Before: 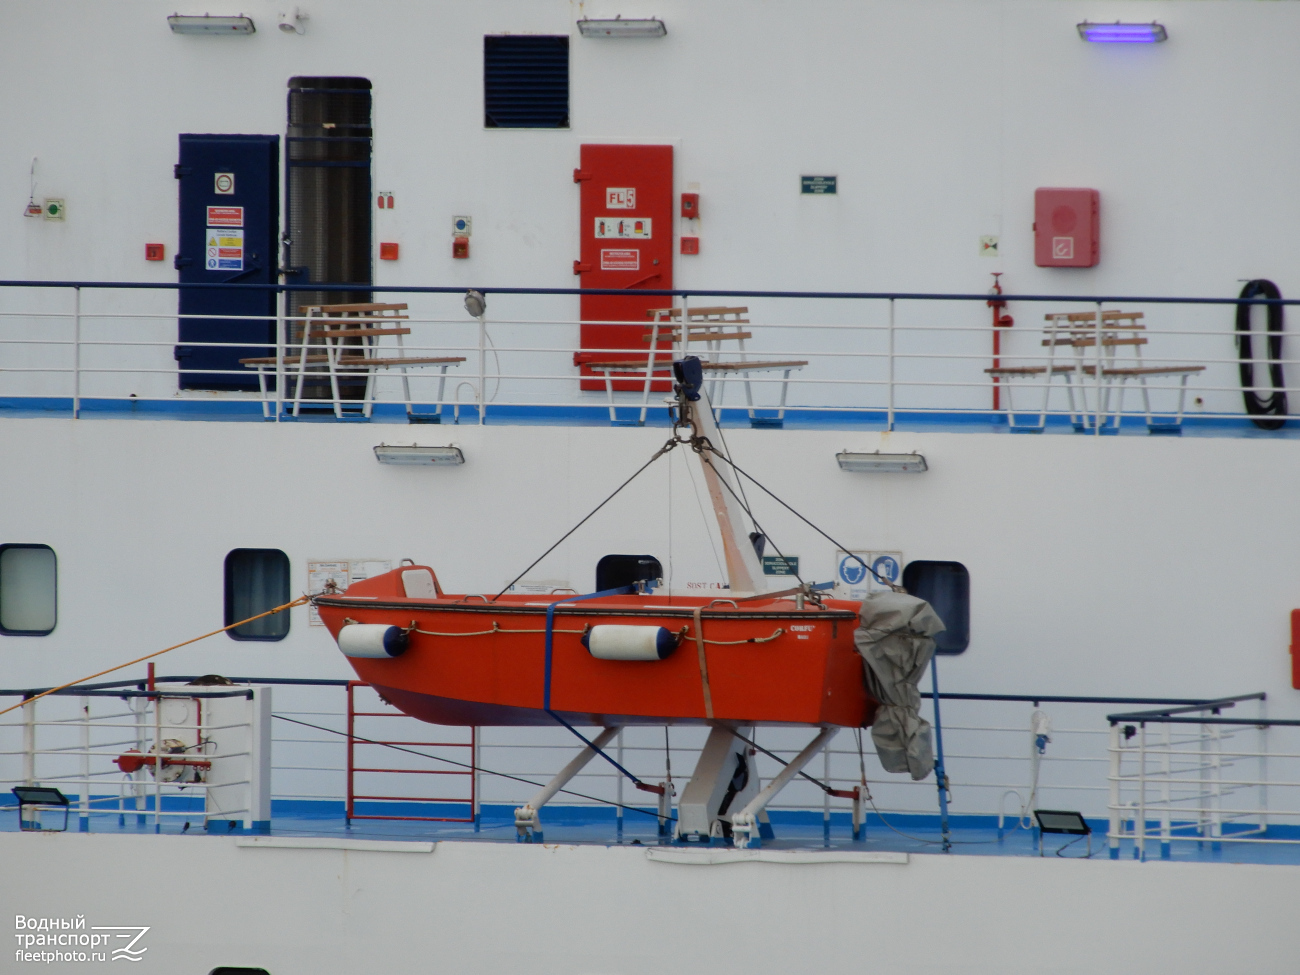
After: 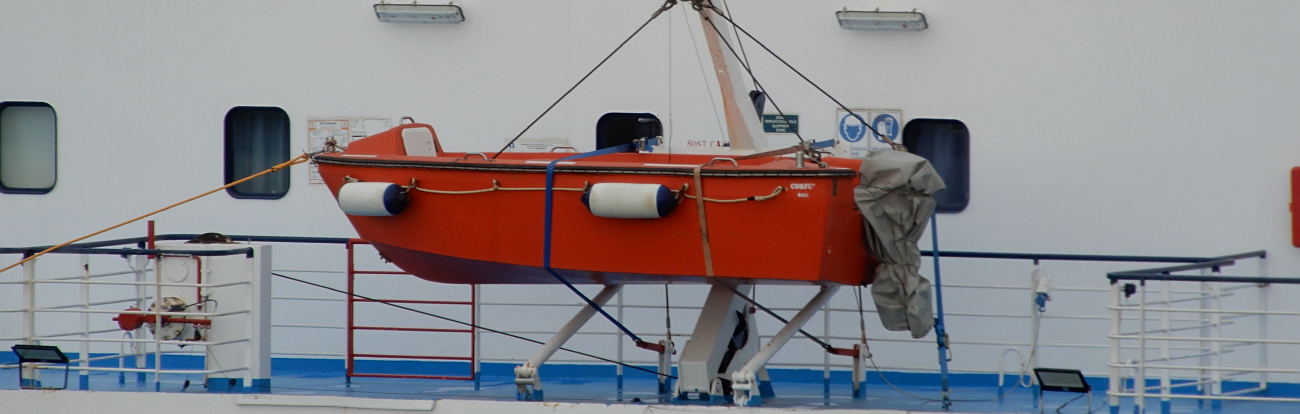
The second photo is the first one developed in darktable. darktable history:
crop: top 45.418%, bottom 12.103%
exposure: exposure -0.04 EV, compensate exposure bias true, compensate highlight preservation false
sharpen: amount 0.201
